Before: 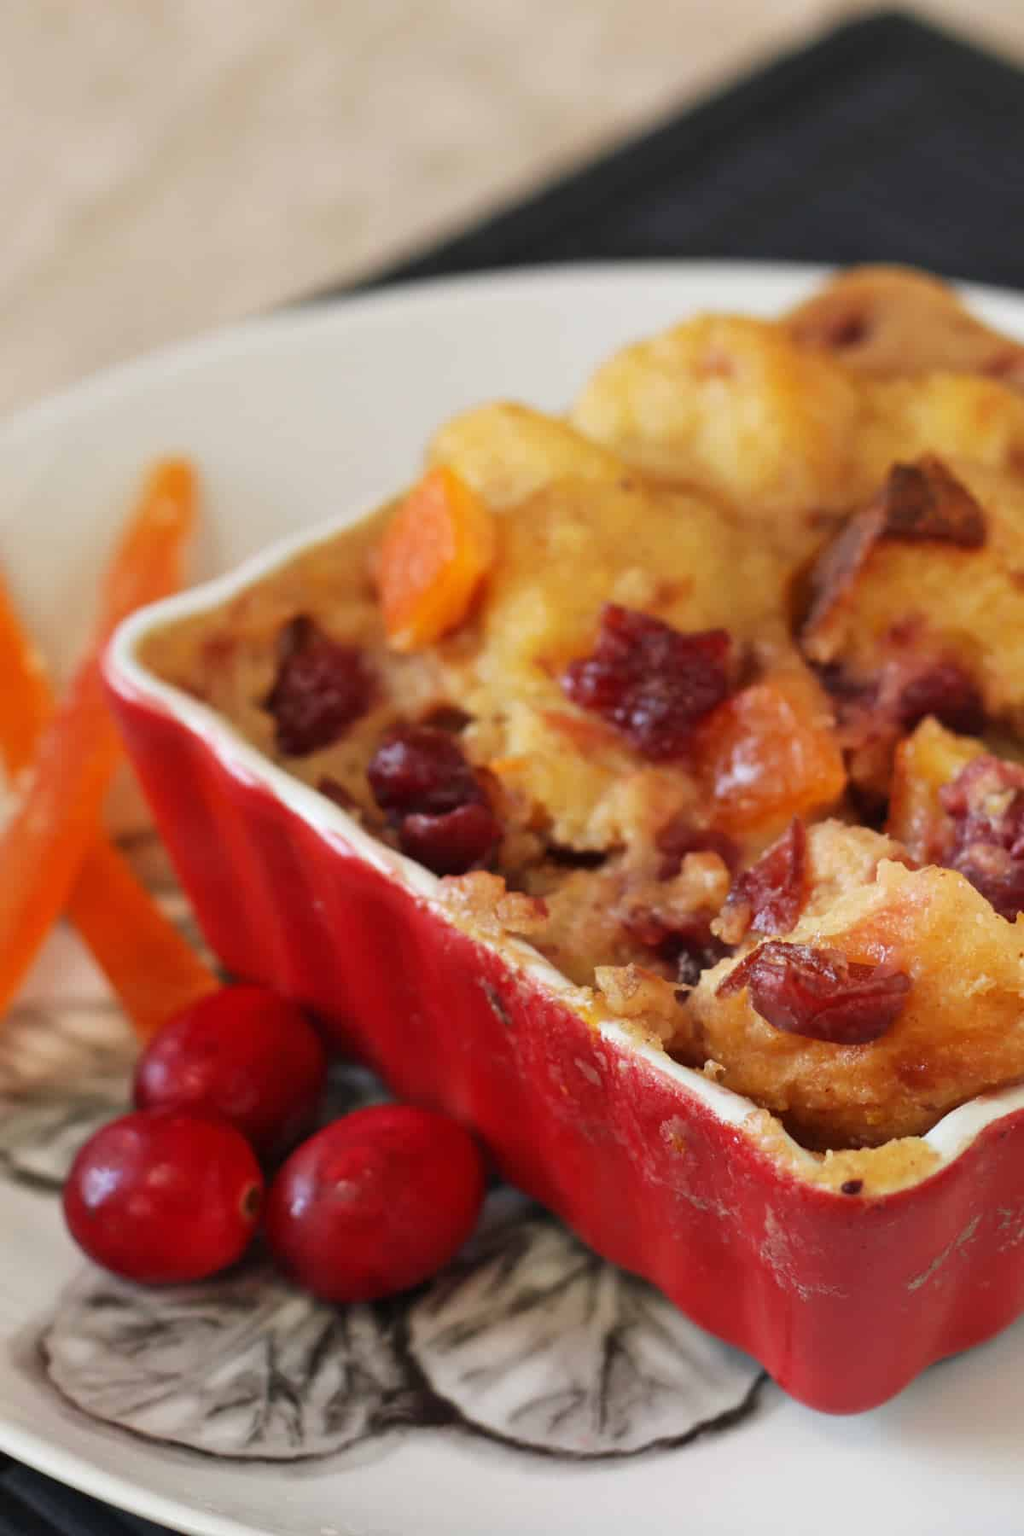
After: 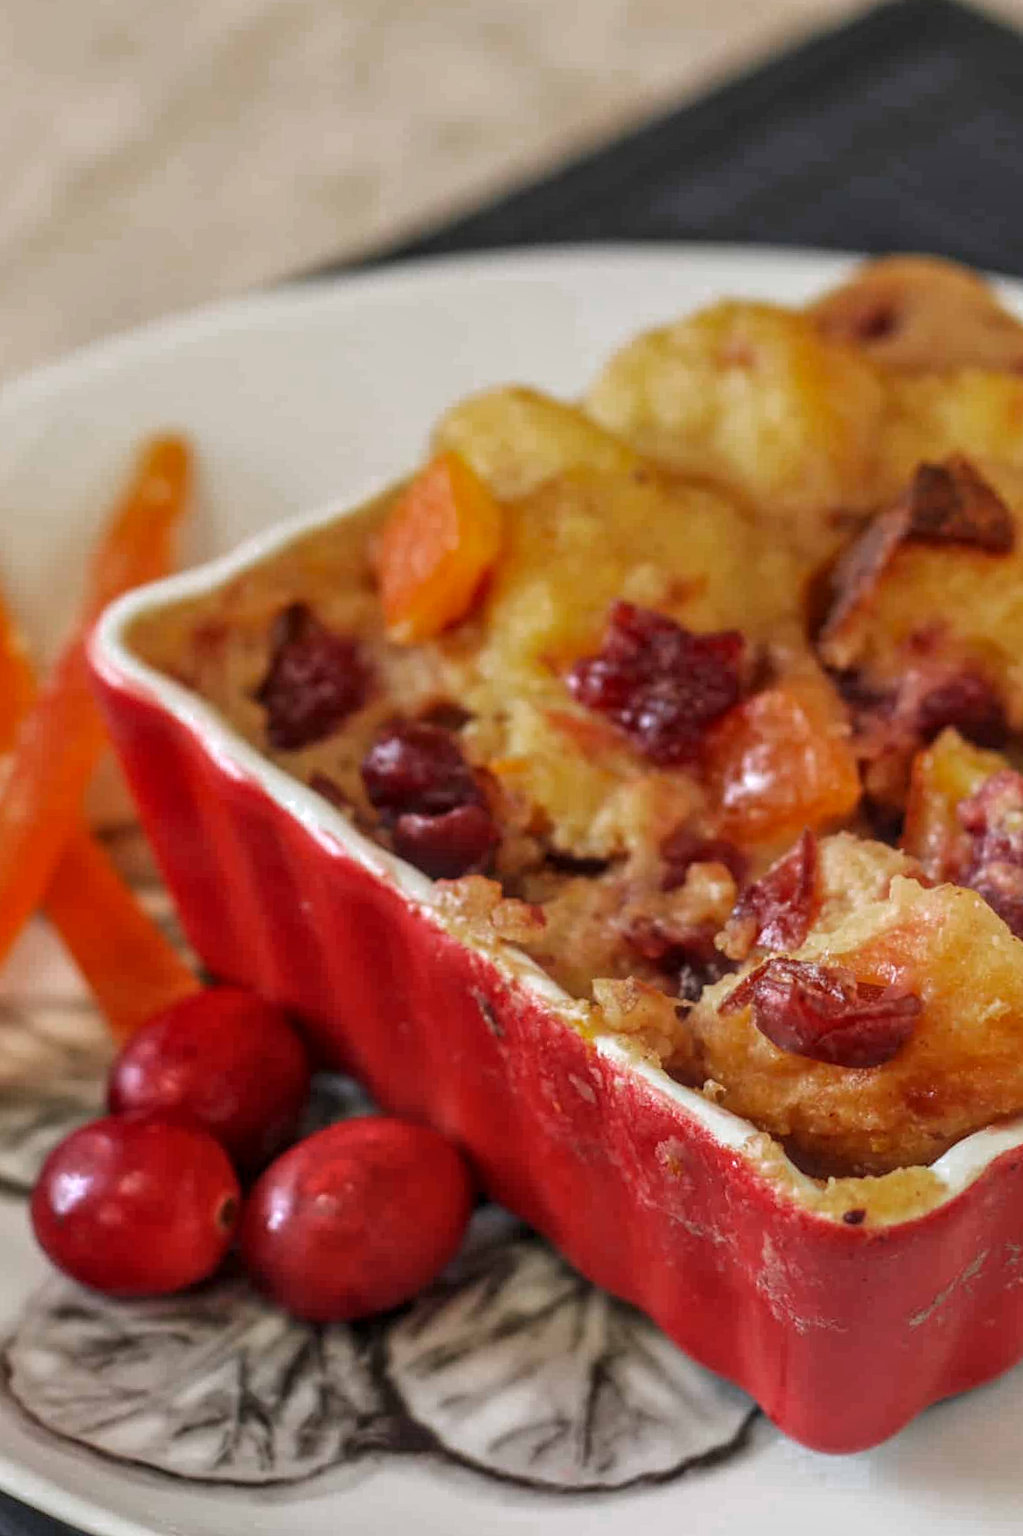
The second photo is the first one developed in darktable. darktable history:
local contrast: highlights 0%, shadows 0%, detail 133%
crop and rotate: angle -1.69°
color zones: curves: ch0 [(0.203, 0.433) (0.607, 0.517) (0.697, 0.696) (0.705, 0.897)]
shadows and highlights: shadows 37.27, highlights -28.18, soften with gaussian
